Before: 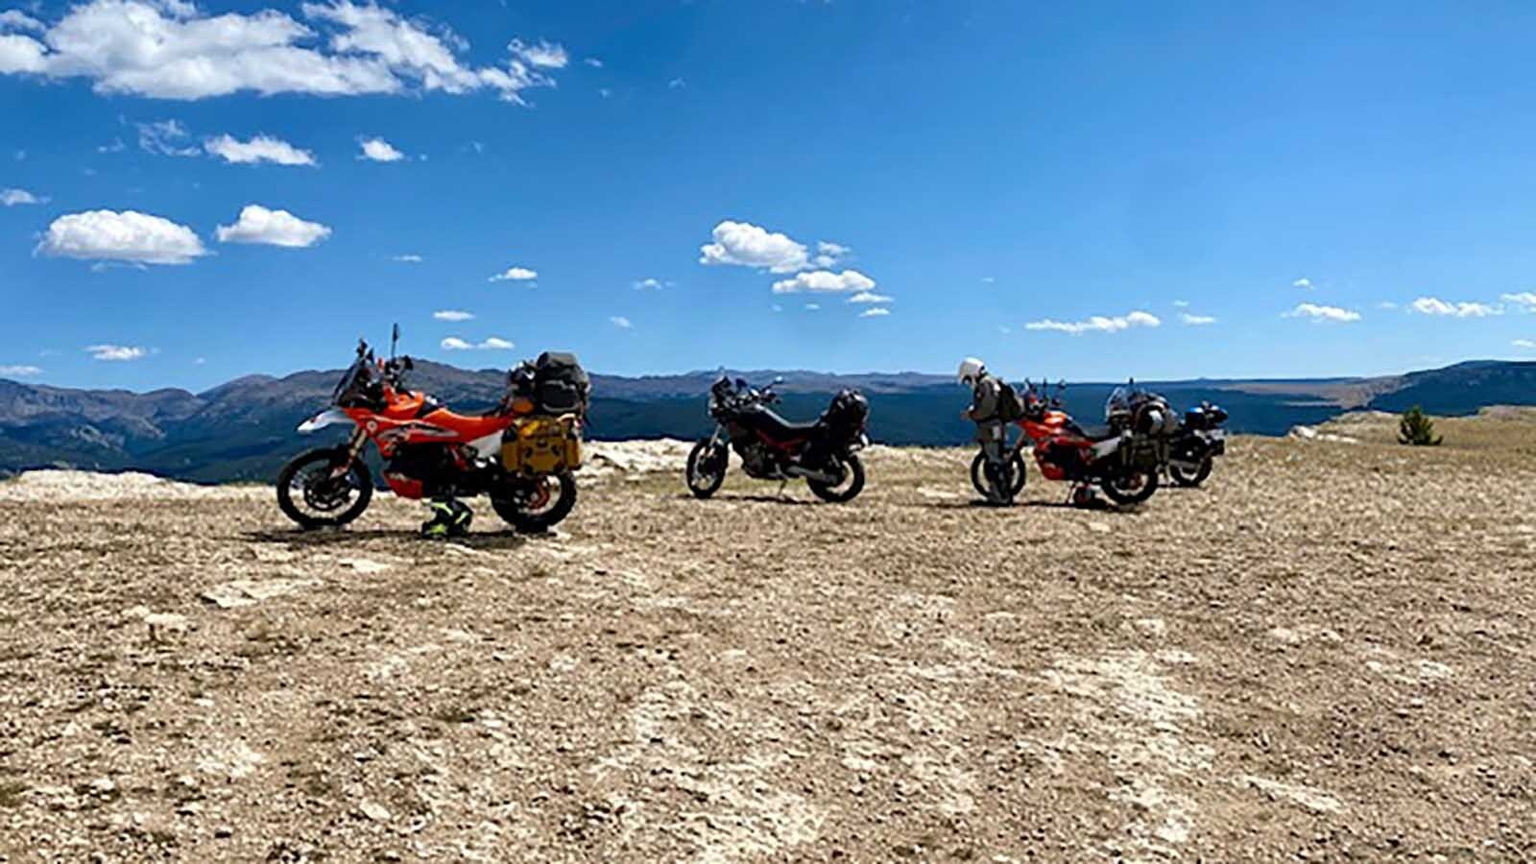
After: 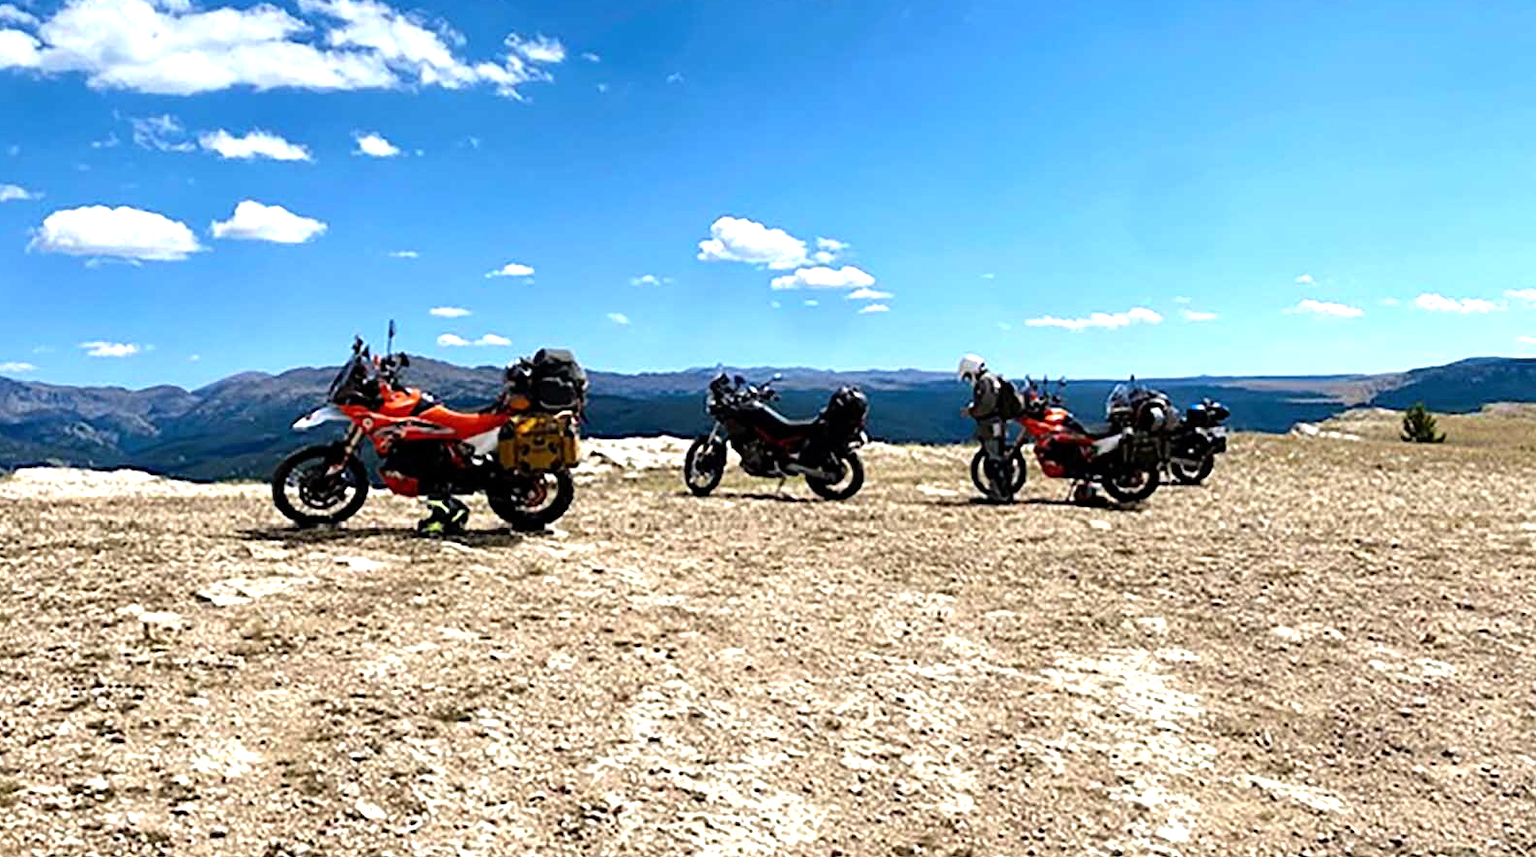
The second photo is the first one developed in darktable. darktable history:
tone equalizer: -8 EV -0.753 EV, -7 EV -0.7 EV, -6 EV -0.632 EV, -5 EV -0.42 EV, -3 EV 0.393 EV, -2 EV 0.6 EV, -1 EV 0.685 EV, +0 EV 0.741 EV, mask exposure compensation -0.497 EV
crop: left 0.45%, top 0.743%, right 0.23%, bottom 0.626%
